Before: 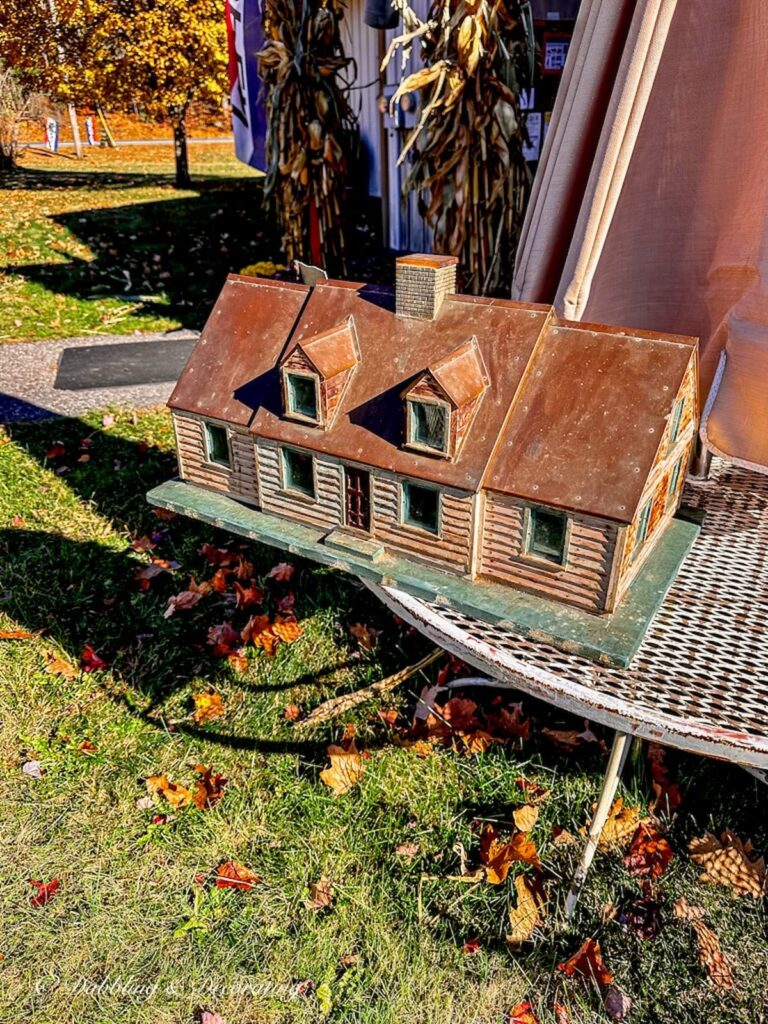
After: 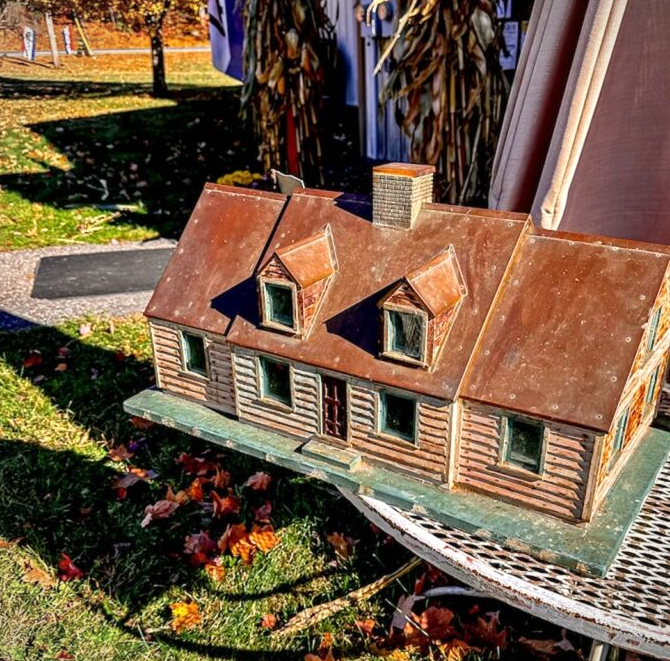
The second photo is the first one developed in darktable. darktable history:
crop: left 3.015%, top 8.969%, right 9.647%, bottom 26.457%
tone equalizer: -7 EV 0.13 EV, smoothing diameter 25%, edges refinement/feathering 10, preserve details guided filter
vignetting: fall-off start 100%, fall-off radius 64.94%, automatic ratio true, unbound false
exposure: exposure 0.128 EV, compensate highlight preservation false
